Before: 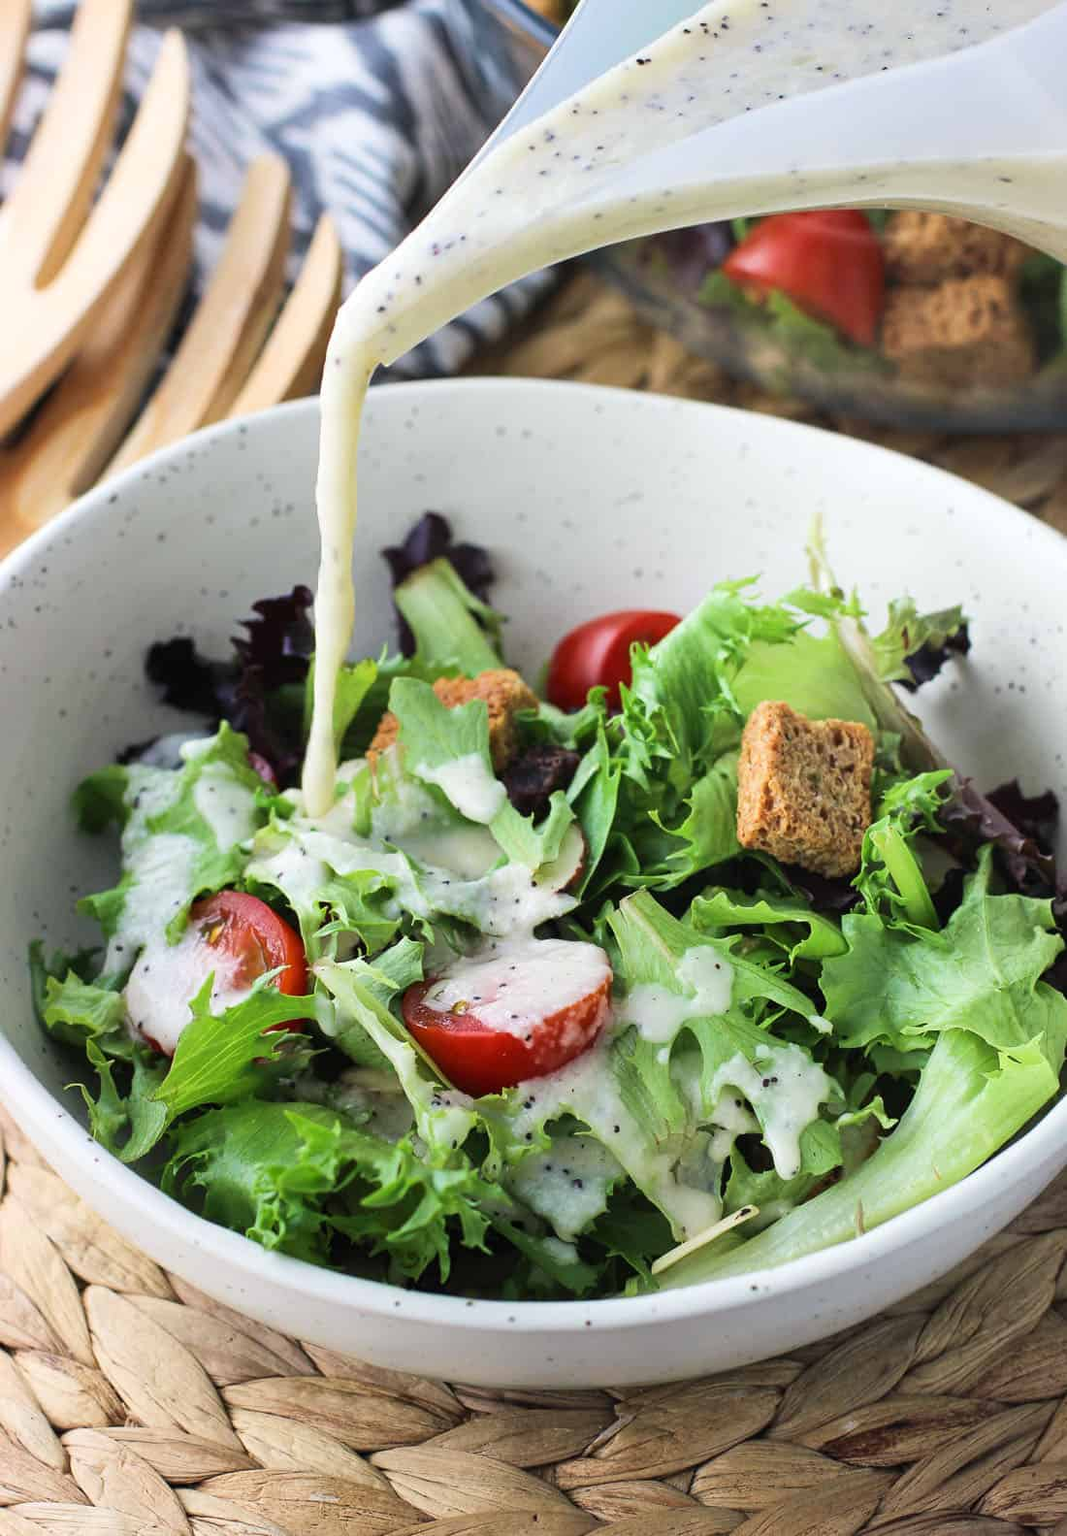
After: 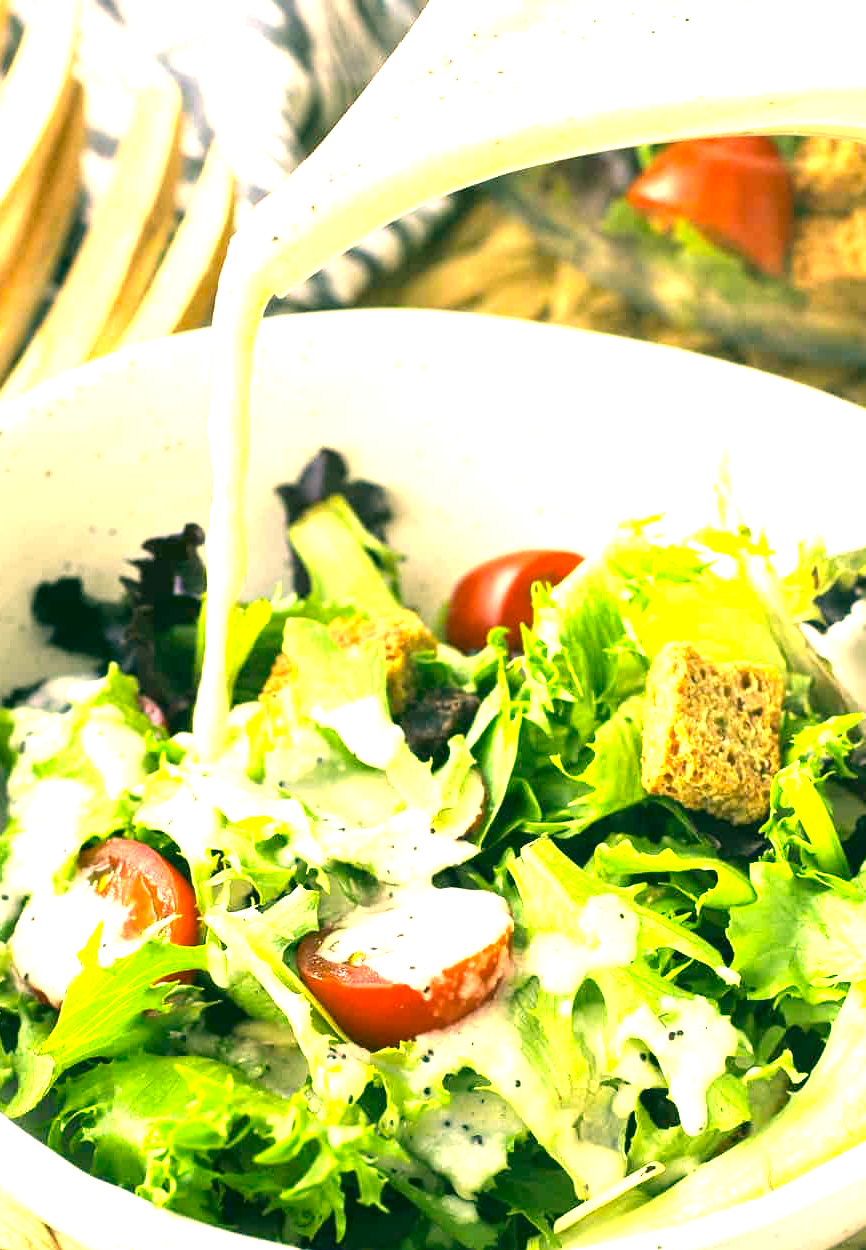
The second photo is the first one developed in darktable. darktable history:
color correction: highlights a* 5.67, highlights b* 33.8, shadows a* -25.71, shadows b* 4.01
exposure: black level correction 0, exposure 1.687 EV, compensate highlight preservation false
crop and rotate: left 10.735%, top 5.064%, right 10.448%, bottom 15.972%
